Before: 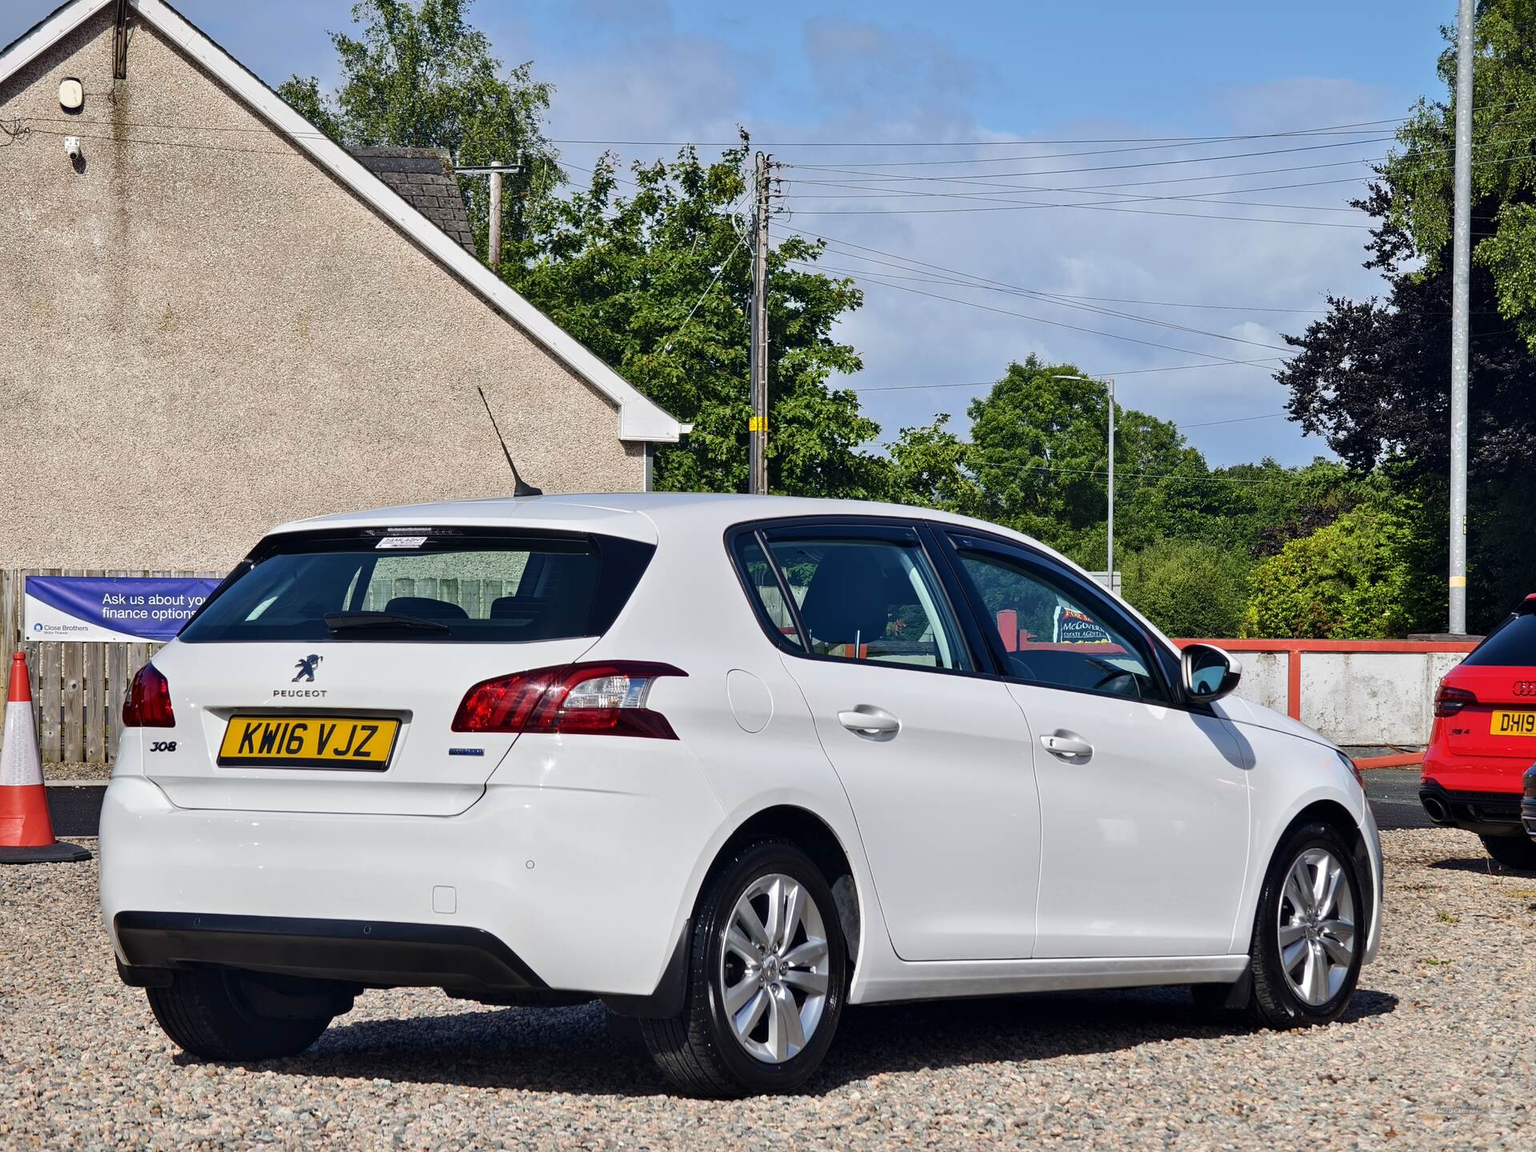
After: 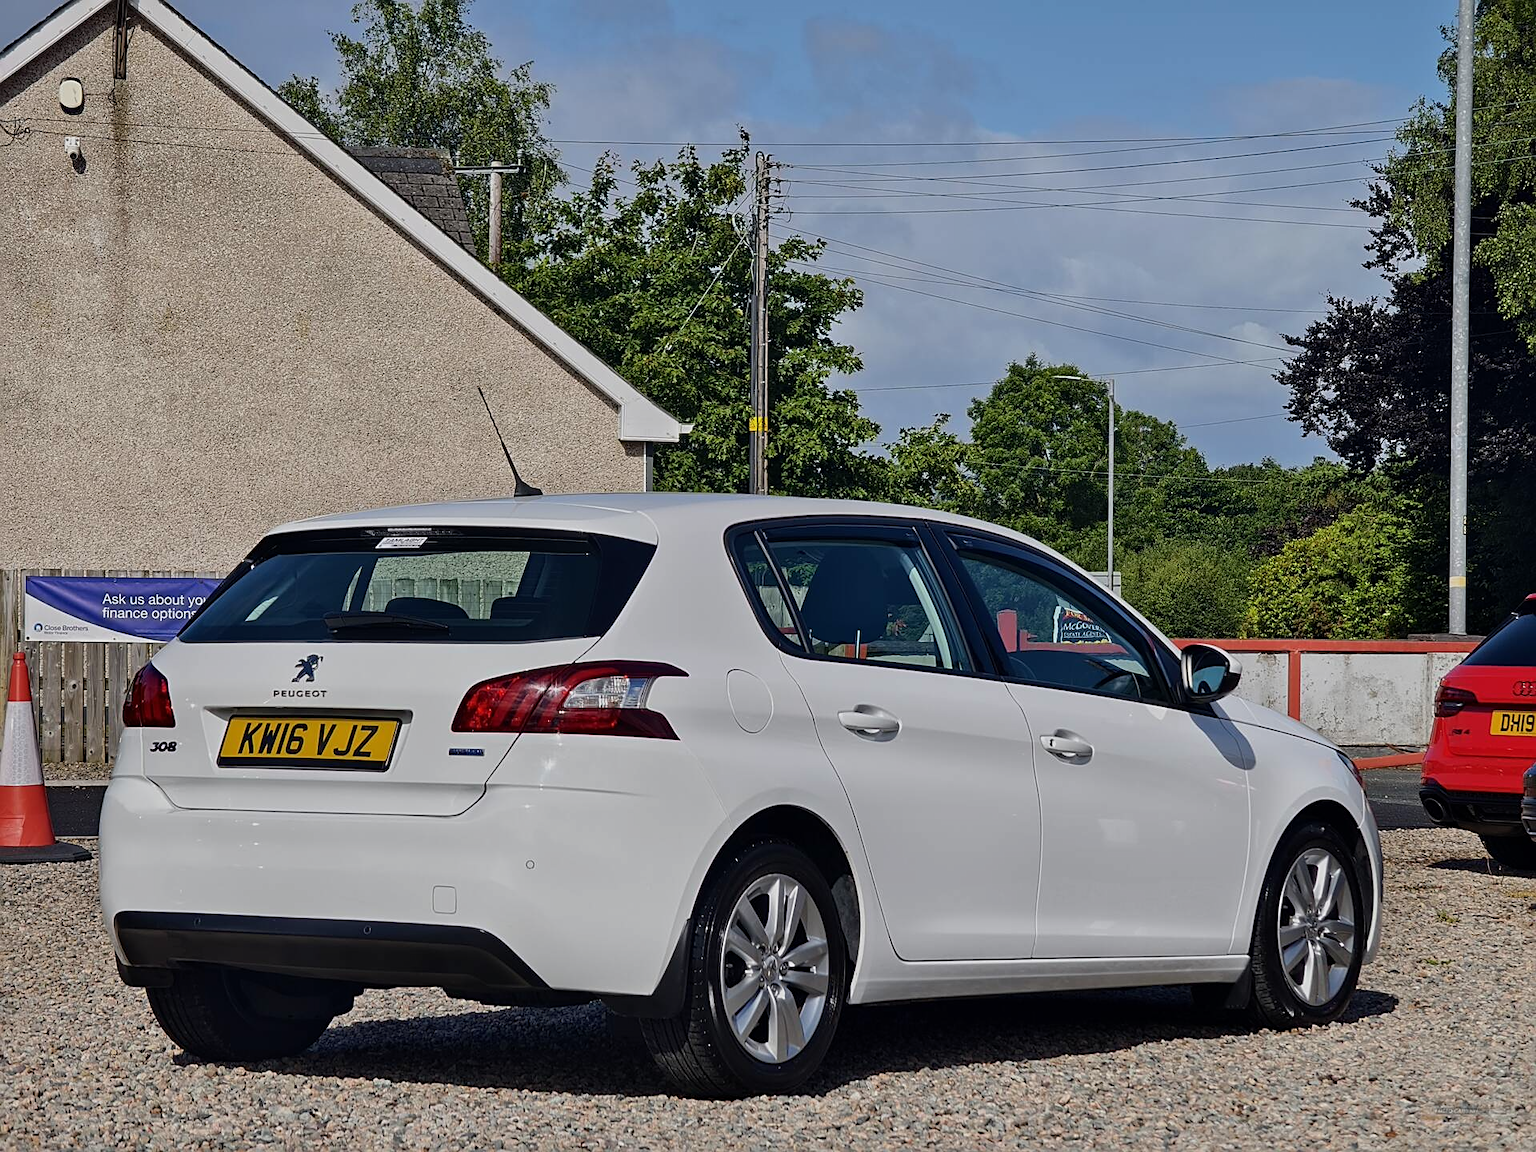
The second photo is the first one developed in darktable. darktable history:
exposure: exposure -0.575 EV, compensate exposure bias true, compensate highlight preservation false
sharpen: on, module defaults
